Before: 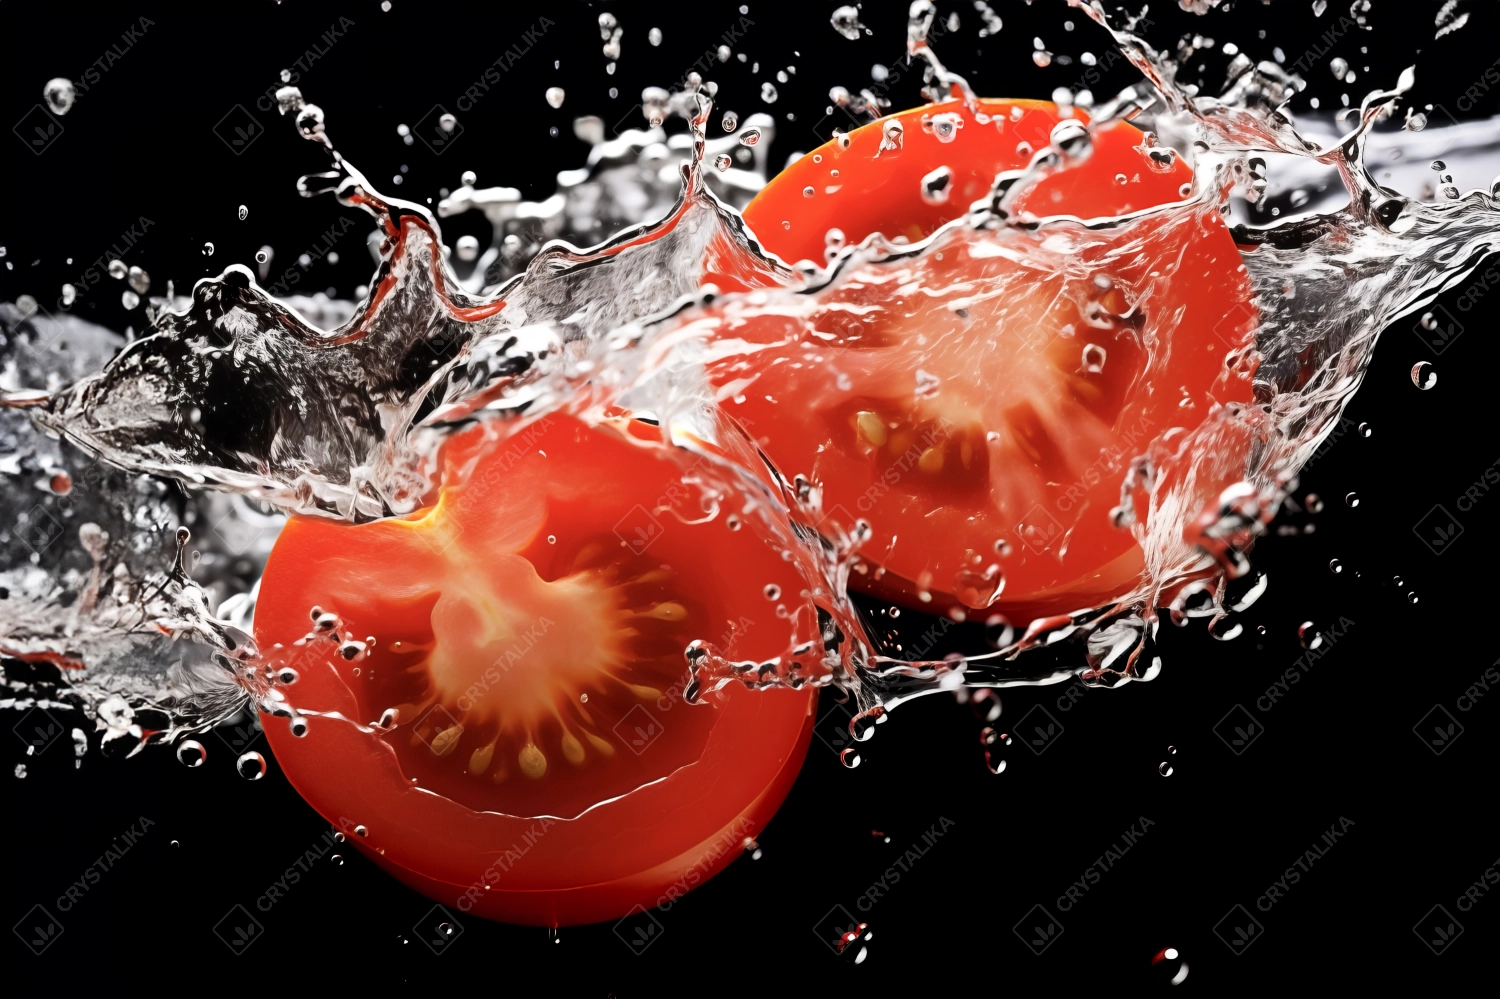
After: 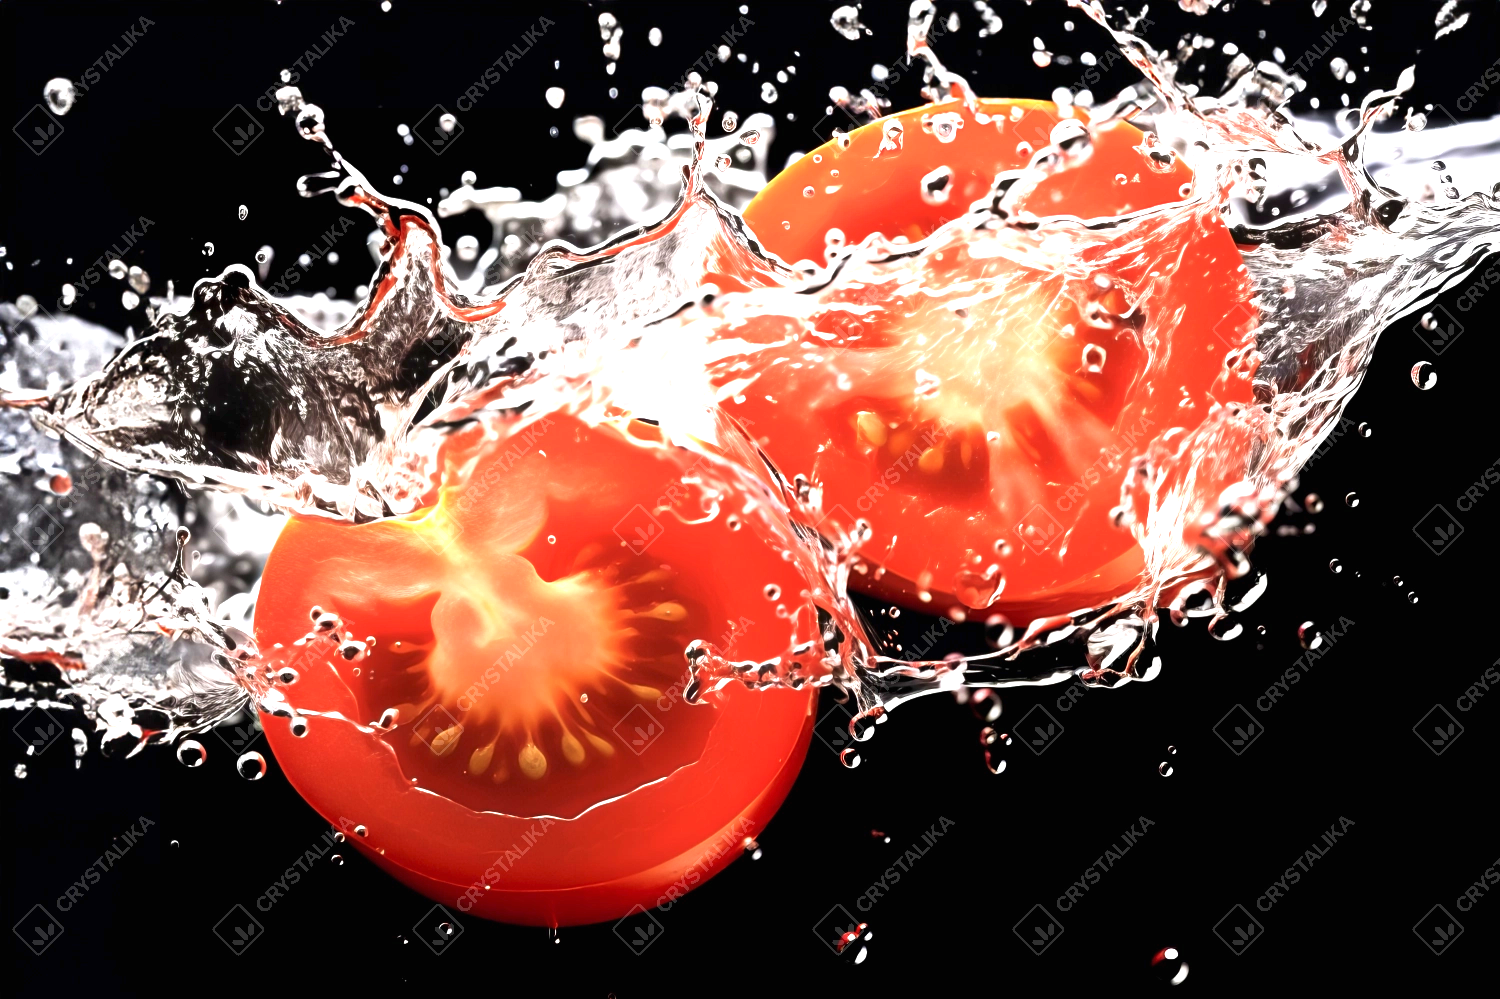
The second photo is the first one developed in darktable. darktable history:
exposure: black level correction 0, exposure 1.199 EV, compensate highlight preservation false
velvia: on, module defaults
